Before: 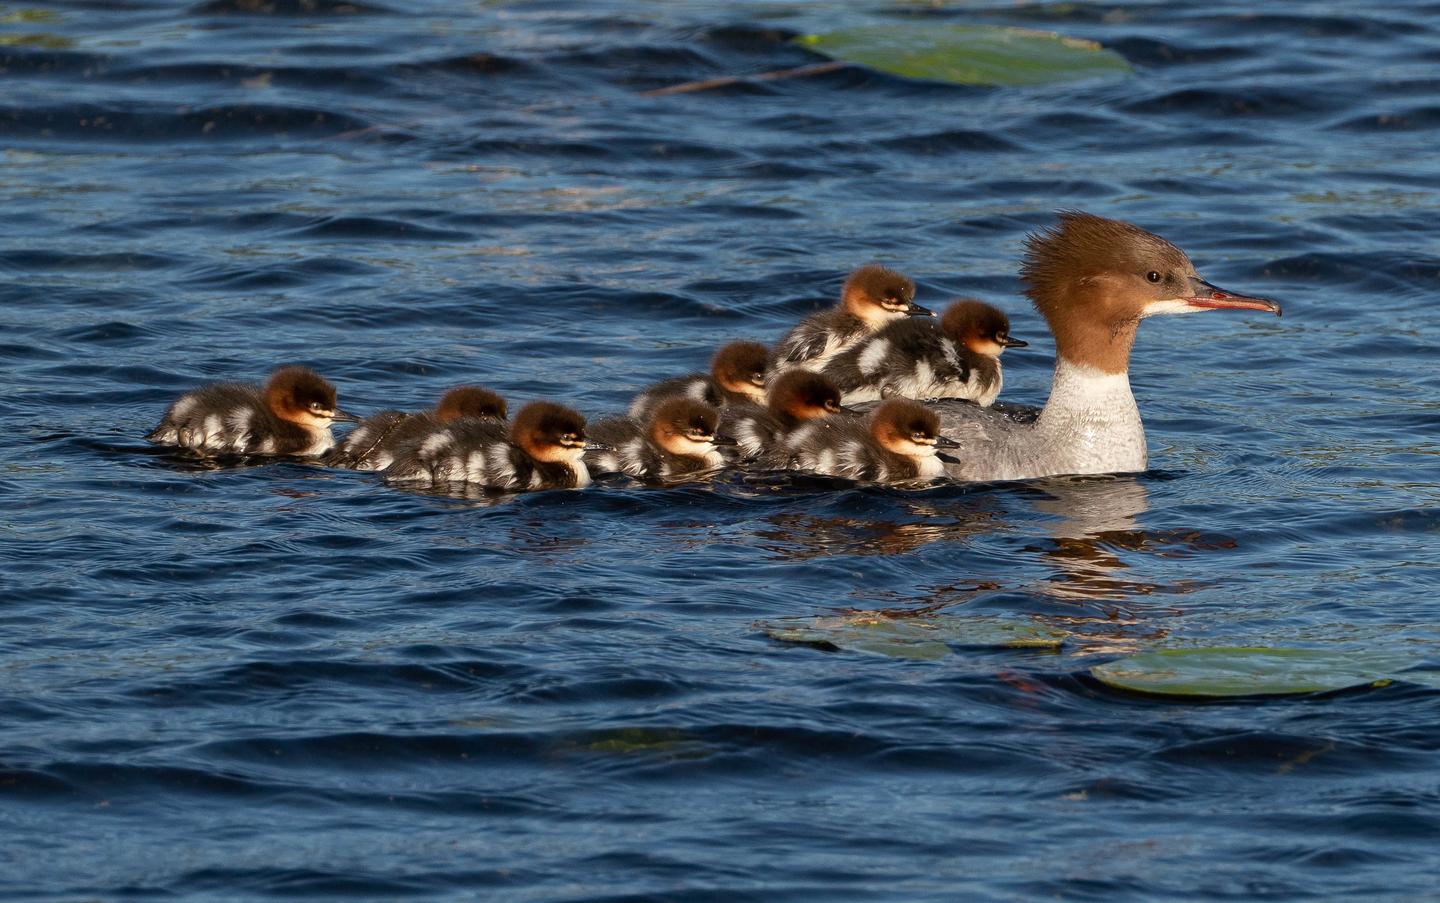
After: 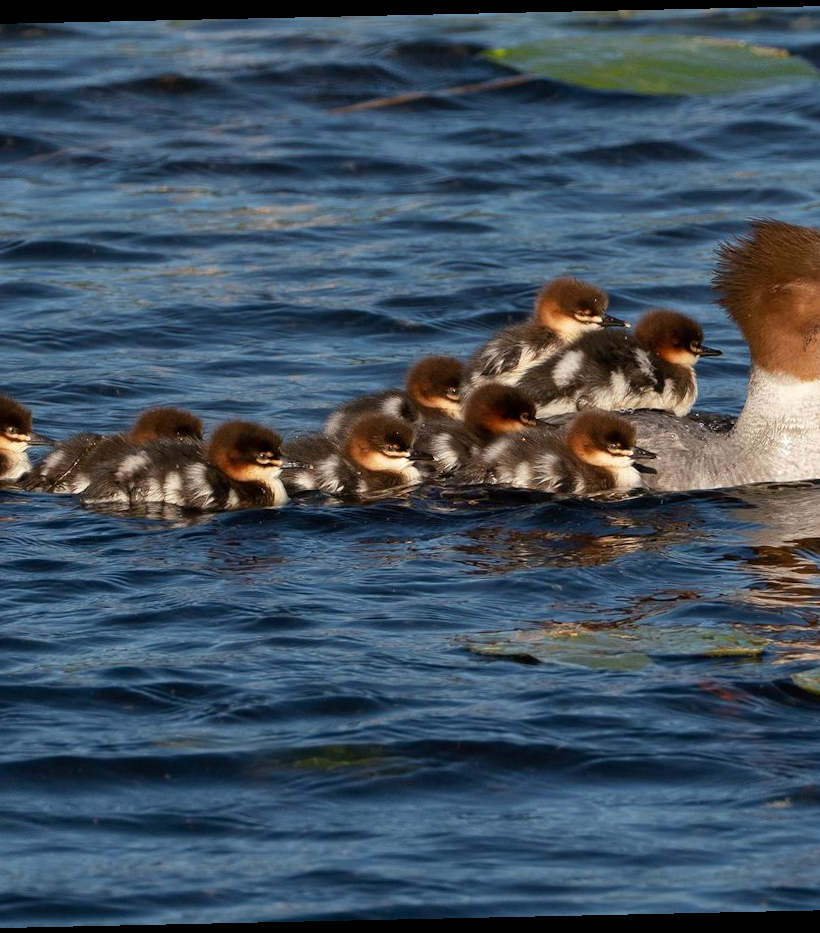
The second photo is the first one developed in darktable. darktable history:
rotate and perspective: rotation -1.24°, automatic cropping off
crop: left 21.496%, right 22.254%
